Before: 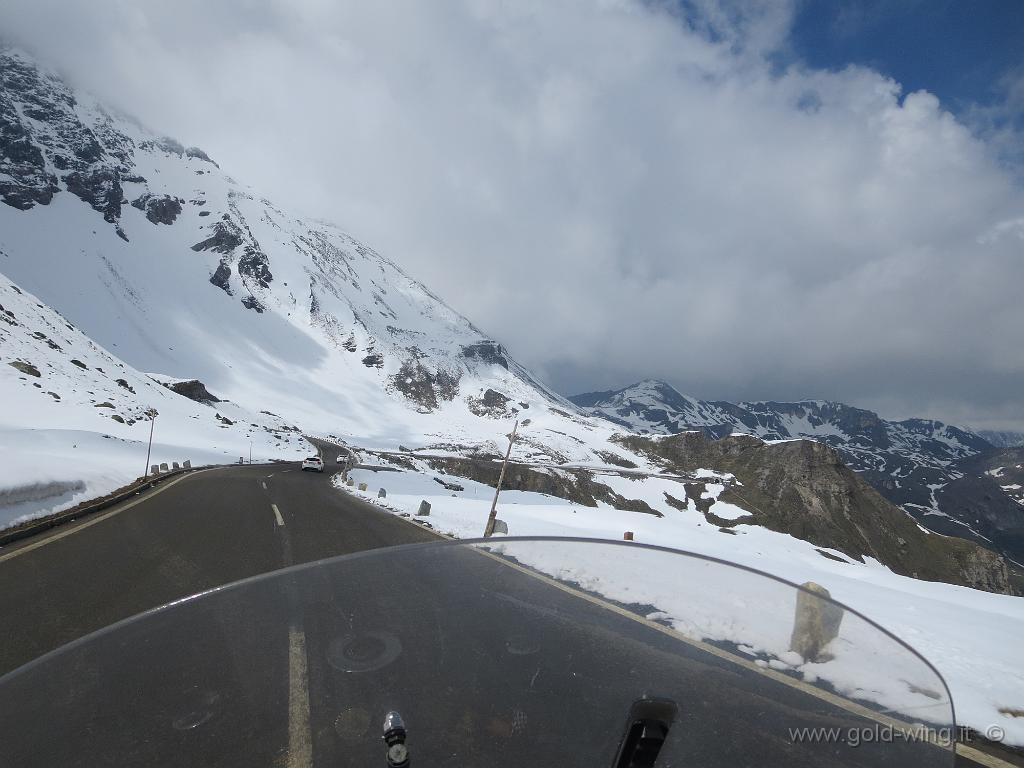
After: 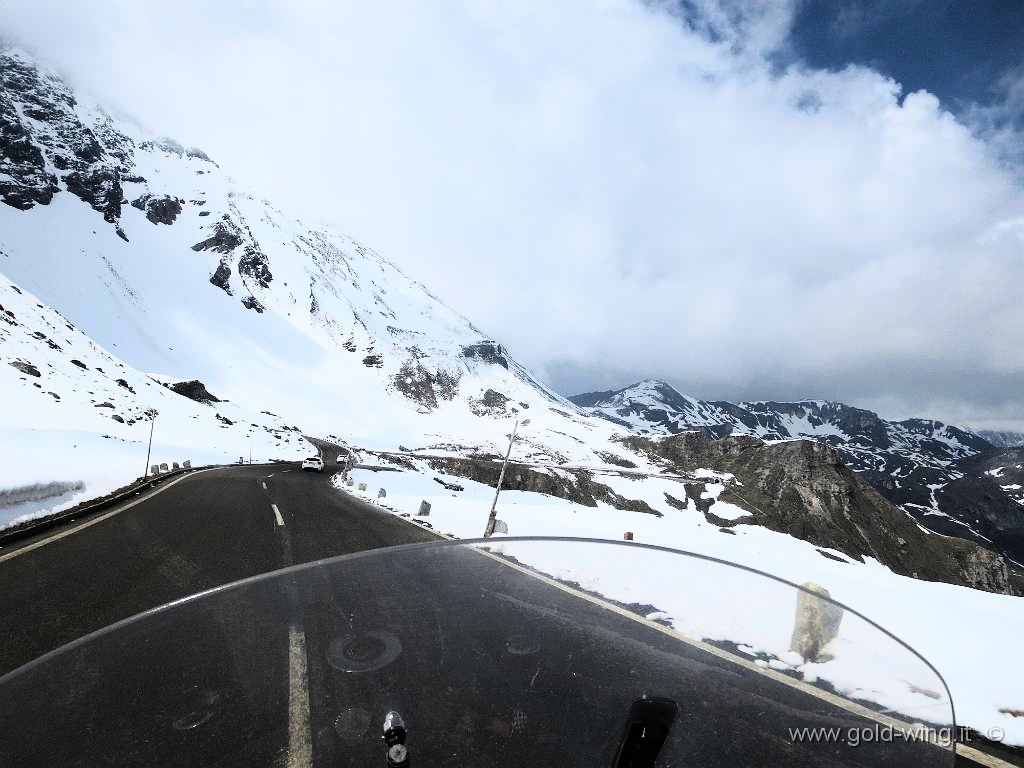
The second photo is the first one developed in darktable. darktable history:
exposure: exposure -0.36 EV, compensate highlight preservation false
rgb curve: curves: ch0 [(0, 0) (0.21, 0.15) (0.24, 0.21) (0.5, 0.75) (0.75, 0.96) (0.89, 0.99) (1, 1)]; ch1 [(0, 0.02) (0.21, 0.13) (0.25, 0.2) (0.5, 0.67) (0.75, 0.9) (0.89, 0.97) (1, 1)]; ch2 [(0, 0.02) (0.21, 0.13) (0.25, 0.2) (0.5, 0.67) (0.75, 0.9) (0.89, 0.97) (1, 1)], compensate middle gray true
